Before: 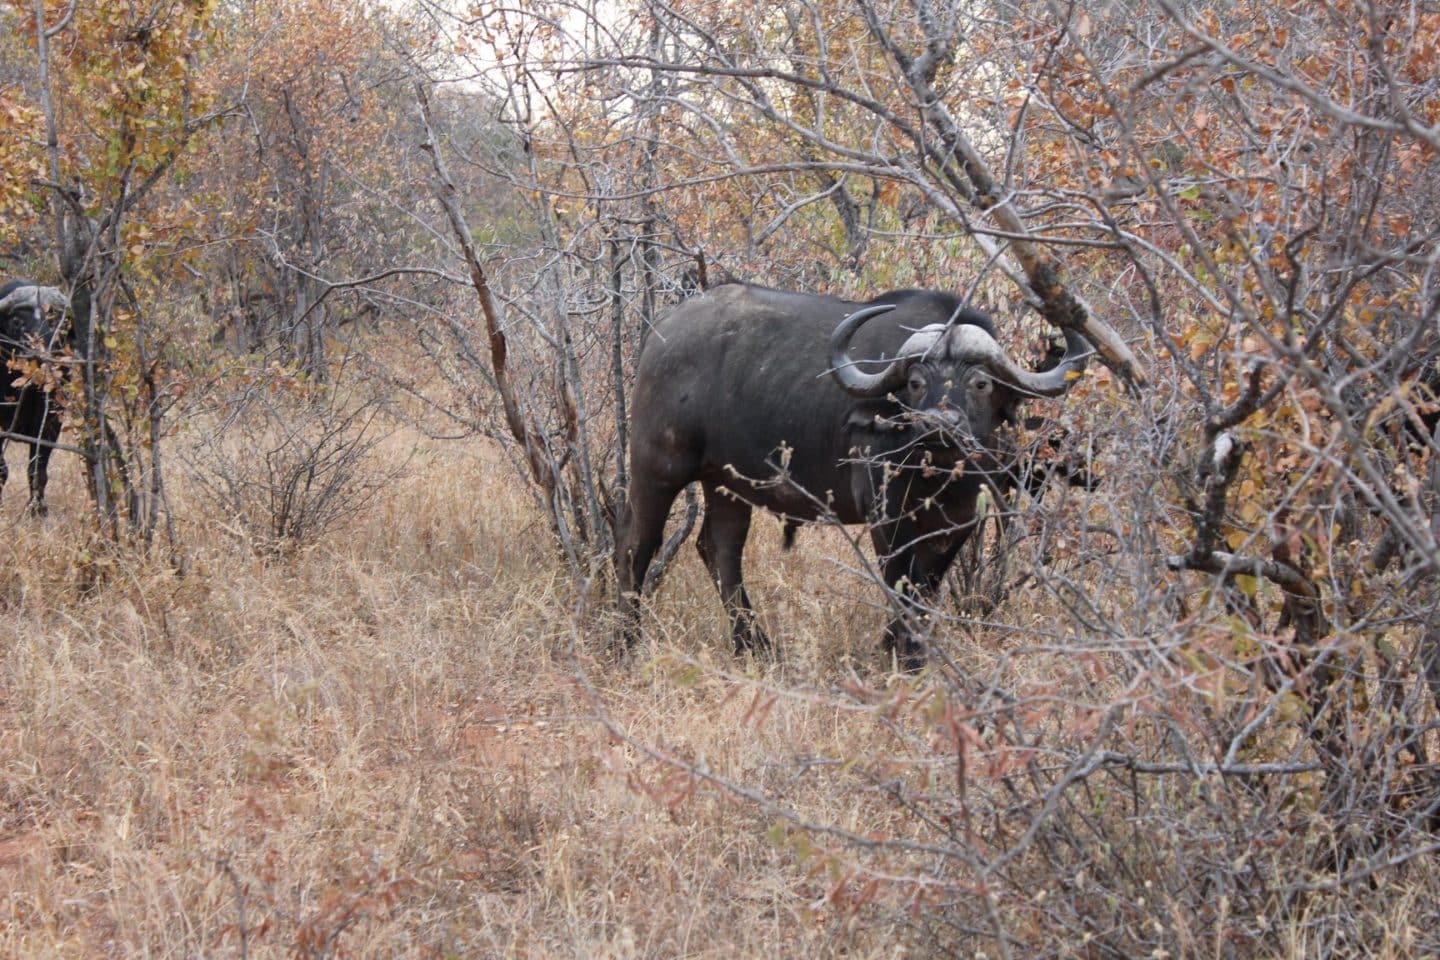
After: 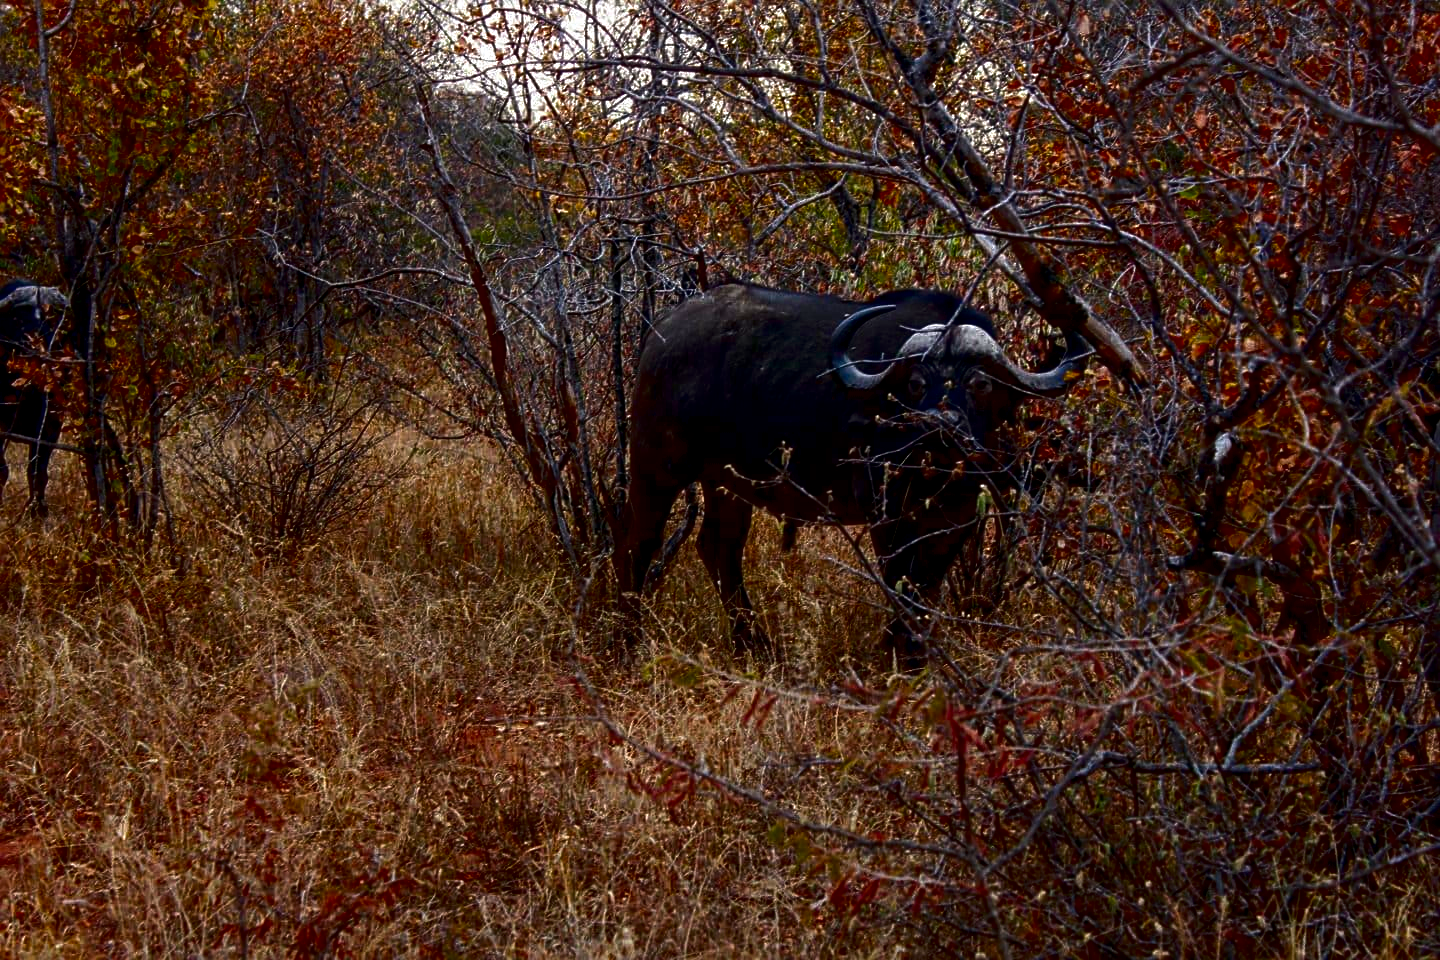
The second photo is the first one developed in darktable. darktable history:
contrast brightness saturation: brightness -1, saturation 1
local contrast: detail 130%
sharpen: on, module defaults
